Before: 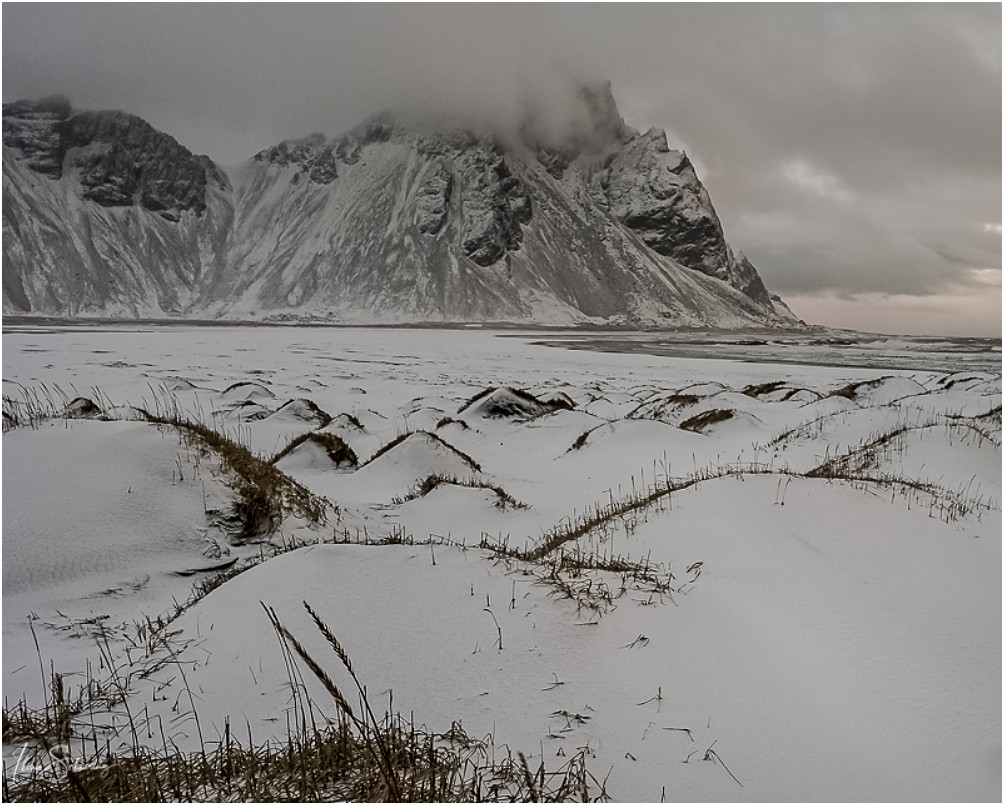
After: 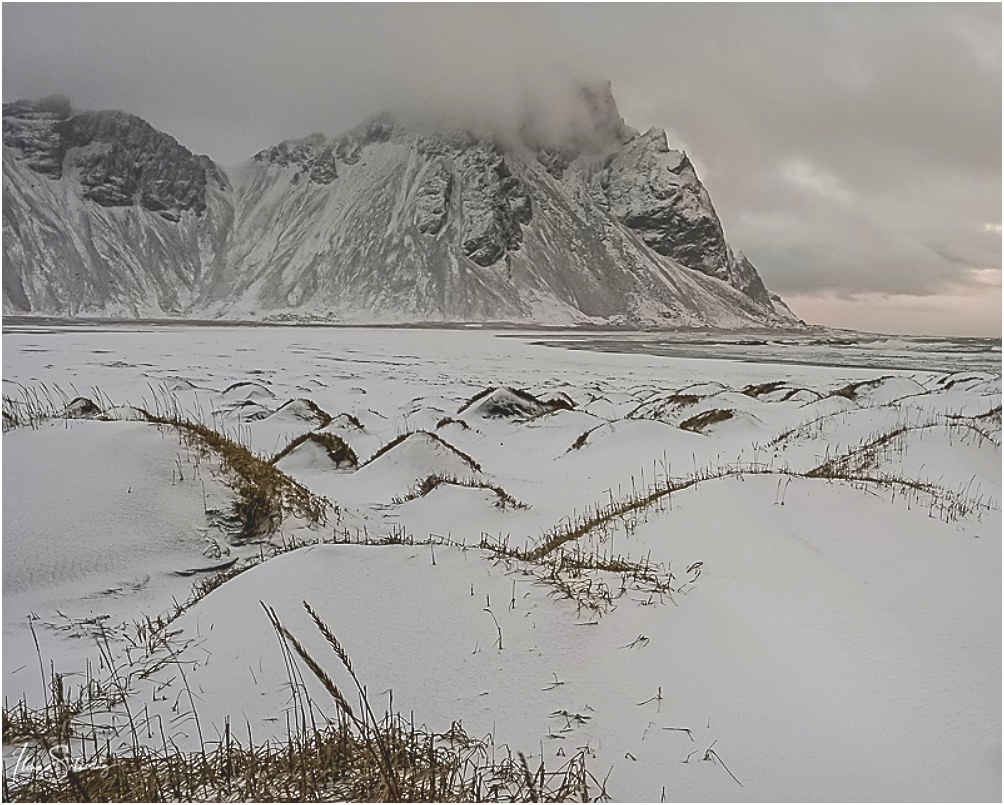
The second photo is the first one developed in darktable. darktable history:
tone equalizer: on, module defaults
contrast brightness saturation: contrast -0.28
sharpen: on, module defaults
exposure: black level correction 0, exposure 0.7 EV, compensate highlight preservation false
